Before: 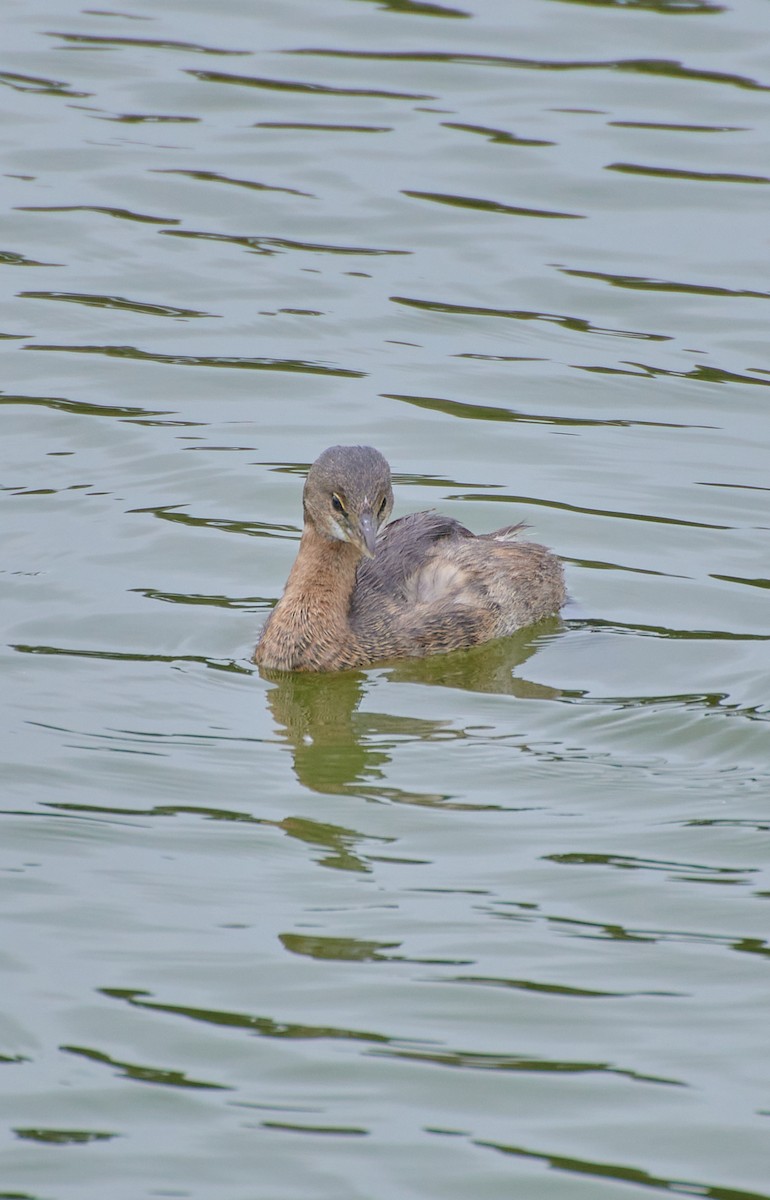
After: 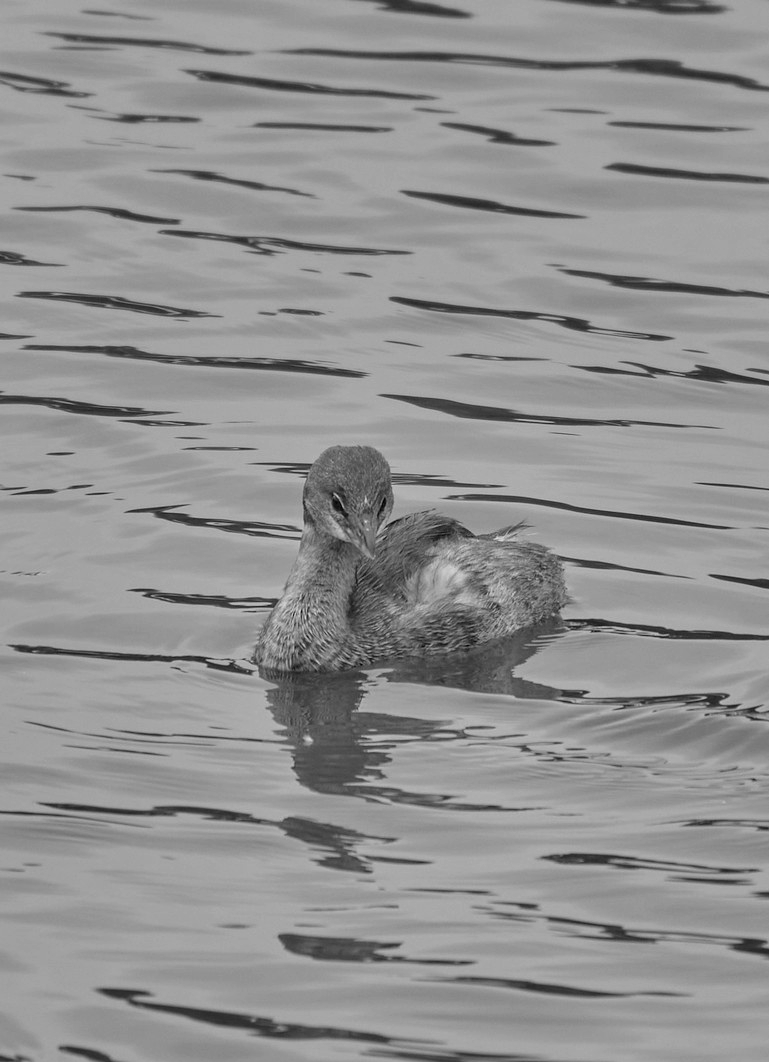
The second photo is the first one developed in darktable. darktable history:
tone curve: curves: ch0 [(0, 0) (0.153, 0.056) (1, 1)], color space Lab, linked channels, preserve colors none
color zones: curves: ch0 [(0.004, 0.588) (0.116, 0.636) (0.259, 0.476) (0.423, 0.464) (0.75, 0.5)]; ch1 [(0, 0) (0.143, 0) (0.286, 0) (0.429, 0) (0.571, 0) (0.714, 0) (0.857, 0)]
crop and rotate: top 0%, bottom 11.49%
